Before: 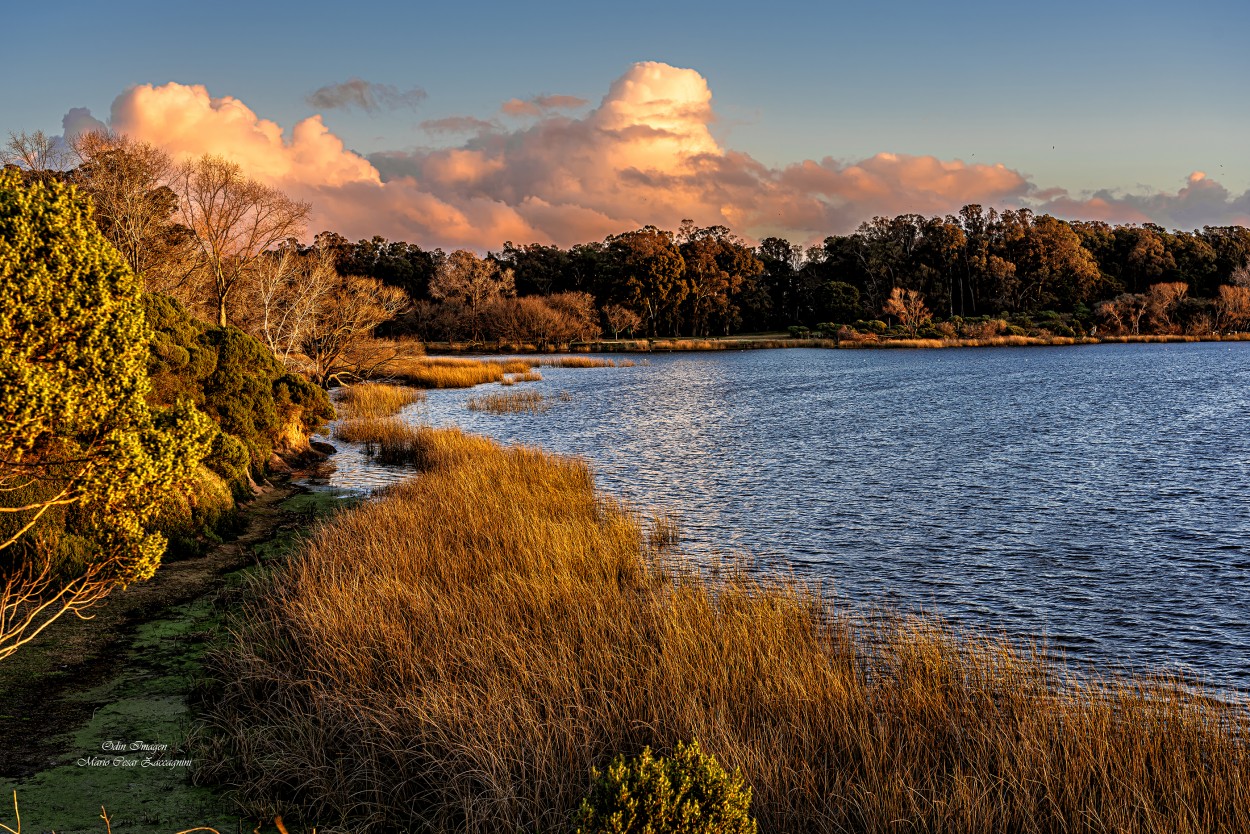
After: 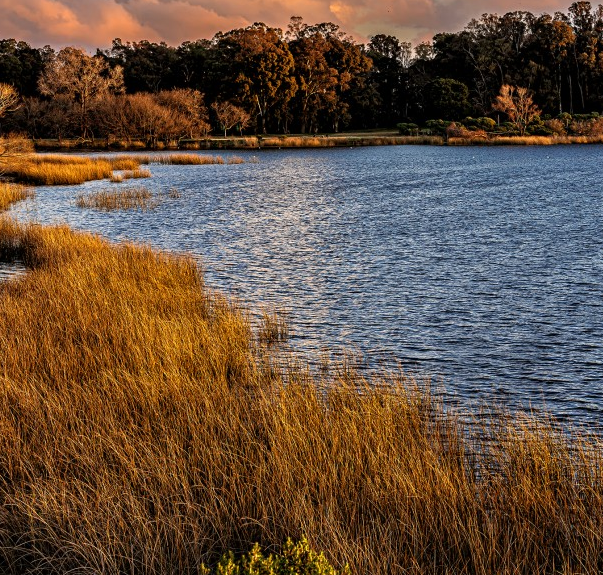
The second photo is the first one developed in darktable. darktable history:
crop: left 31.343%, top 24.459%, right 20.411%, bottom 6.533%
